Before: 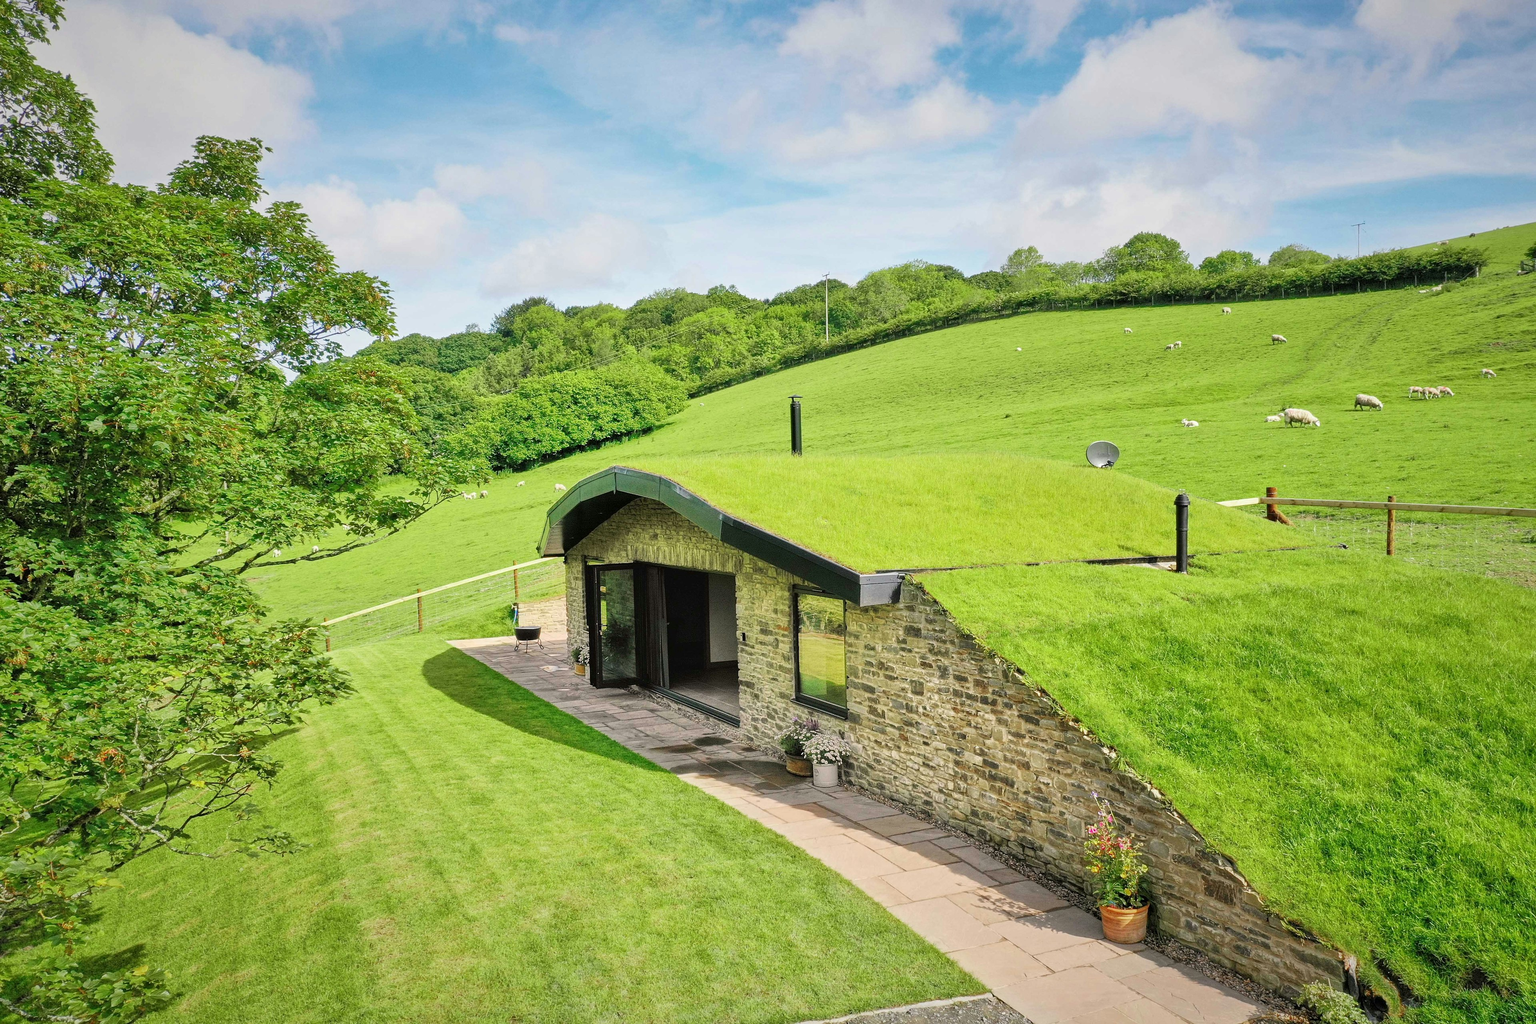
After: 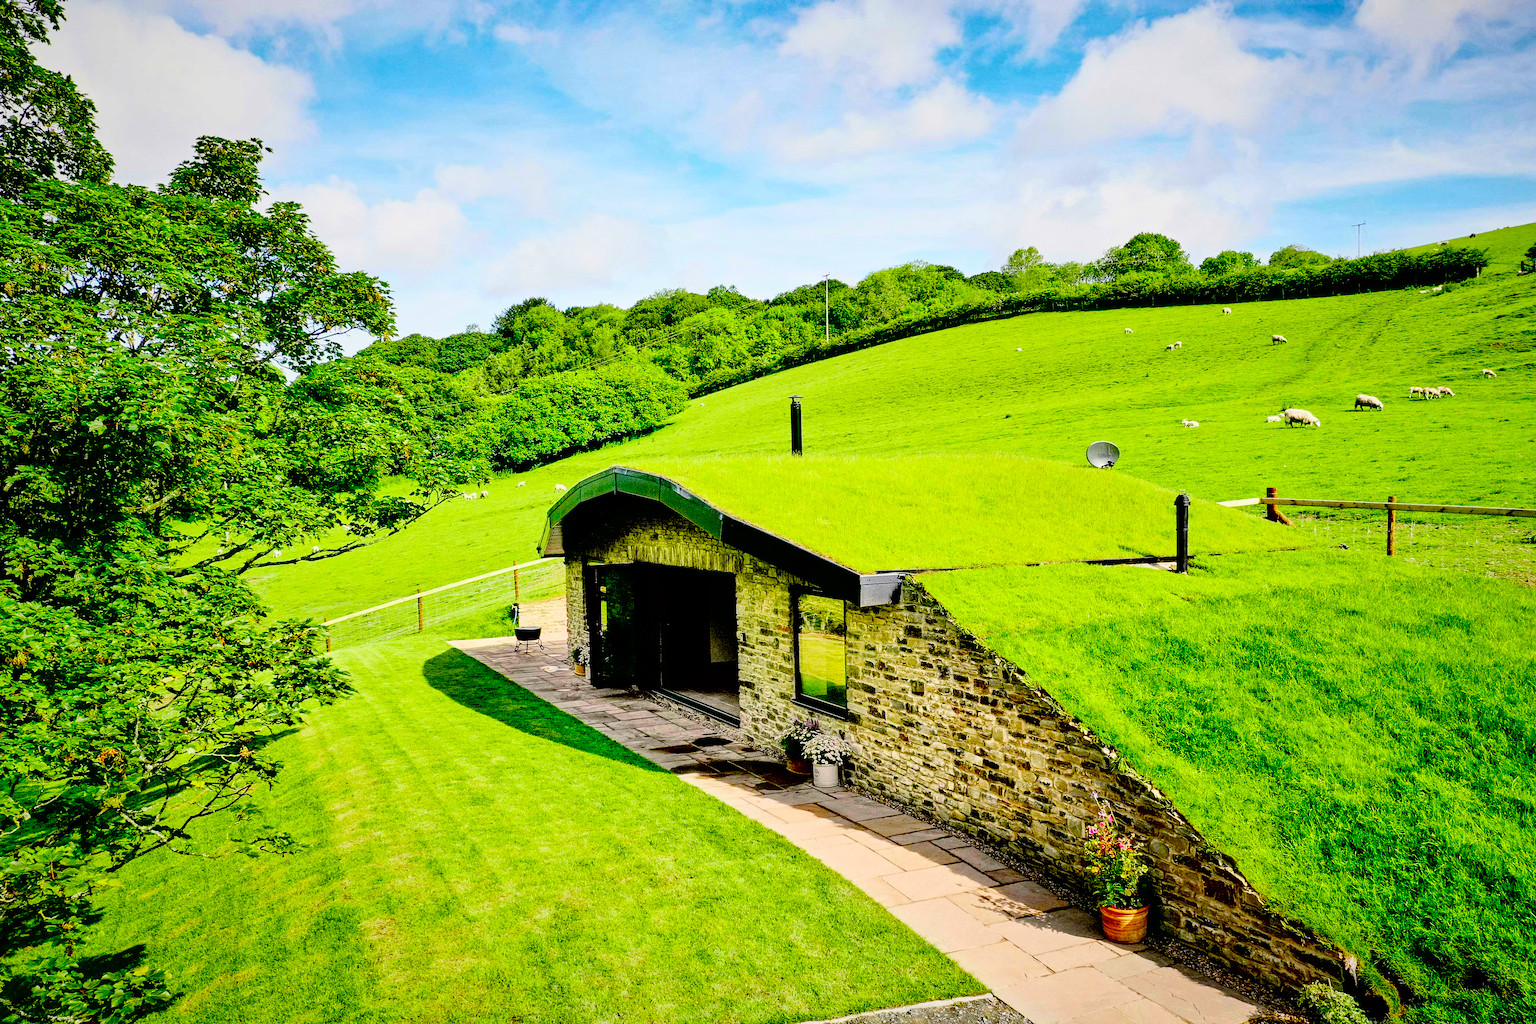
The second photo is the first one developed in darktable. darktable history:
exposure: black level correction 0.098, exposure -0.087 EV, compensate highlight preservation false
tone curve: curves: ch0 [(0, 0) (0.004, 0.001) (0.133, 0.132) (0.325, 0.395) (0.455, 0.565) (0.832, 0.925) (1, 1)], color space Lab, linked channels, preserve colors none
